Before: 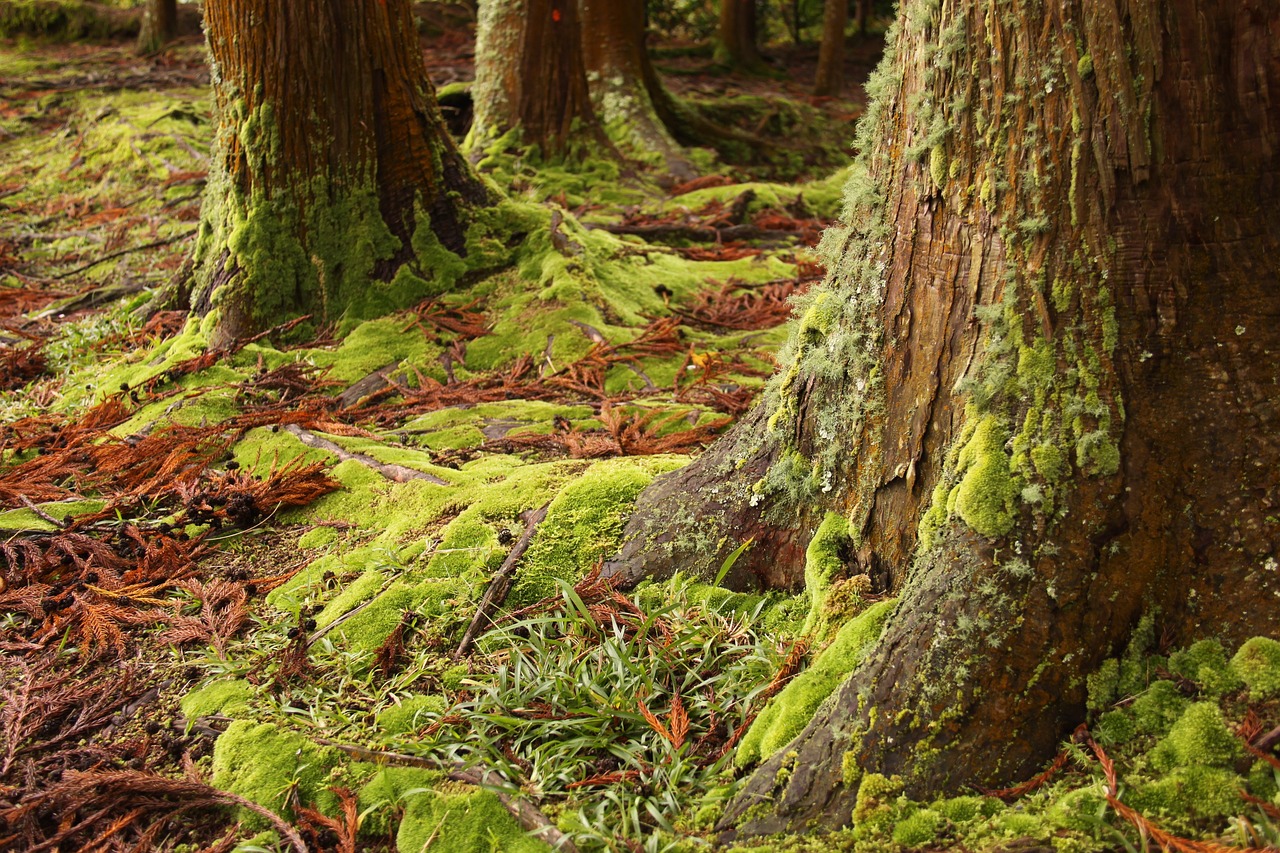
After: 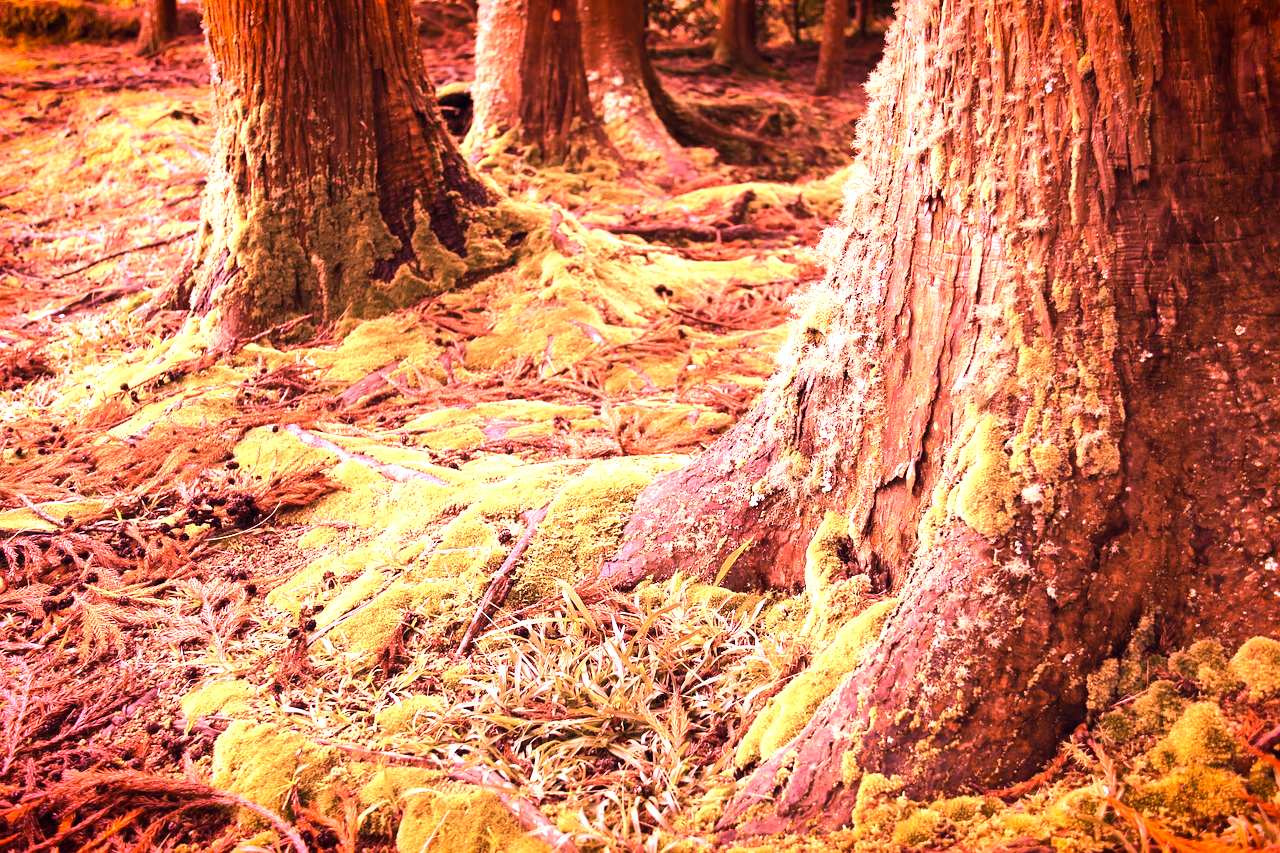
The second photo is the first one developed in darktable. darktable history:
denoise (profiled): patch size 4, strength 0.75, central pixel weight 0, a [0, 0, 0], b [0, 0, 0], mode non-local means, y [[0, 0, 0.5 ×5] ×4, [0.5 ×7], [0.5 ×7]], fix various bugs in algorithm false, upgrade profiled transform false, color mode RGB, compensate highlight preservation false | blend: blend mode normal, opacity 100%; mask: uniform (no mask)
shadows and highlights: shadows 30.86, highlights 0, soften with gaussian | blend: blend mode normal, opacity 67%; mask: uniform (no mask)
exposure: black level correction 0.001, compensate highlight preservation false
contrast brightness saturation: contrast 0.07
white balance: red 2.386, blue 1.474
color balance: mode lift, gamma, gain (sRGB)
color zones: curves: ch0 [(0, 0.558) (0.143, 0.559) (0.286, 0.529) (0.429, 0.505) (0.571, 0.5) (0.714, 0.5) (0.857, 0.5) (1, 0.558)]; ch1 [(0, 0.469) (0.01, 0.469) (0.12, 0.446) (0.248, 0.469) (0.5, 0.5) (0.748, 0.5) (0.99, 0.469) (1, 0.469)]
vignetting: fall-off start 98.29%, fall-off radius 100%, brightness -1, saturation 0.5, width/height ratio 1.428
color correction: highlights a* 0.207, highlights b* 2.7, shadows a* -0.874, shadows b* -4.78
tone curve: curves: ch0 [(0, 0) (0.265, 0.253) (0.732, 0.751) (1, 1)], color space Lab, linked channels, preserve colors none | blend: blend mode normal, opacity 66%; mask: uniform (no mask)
